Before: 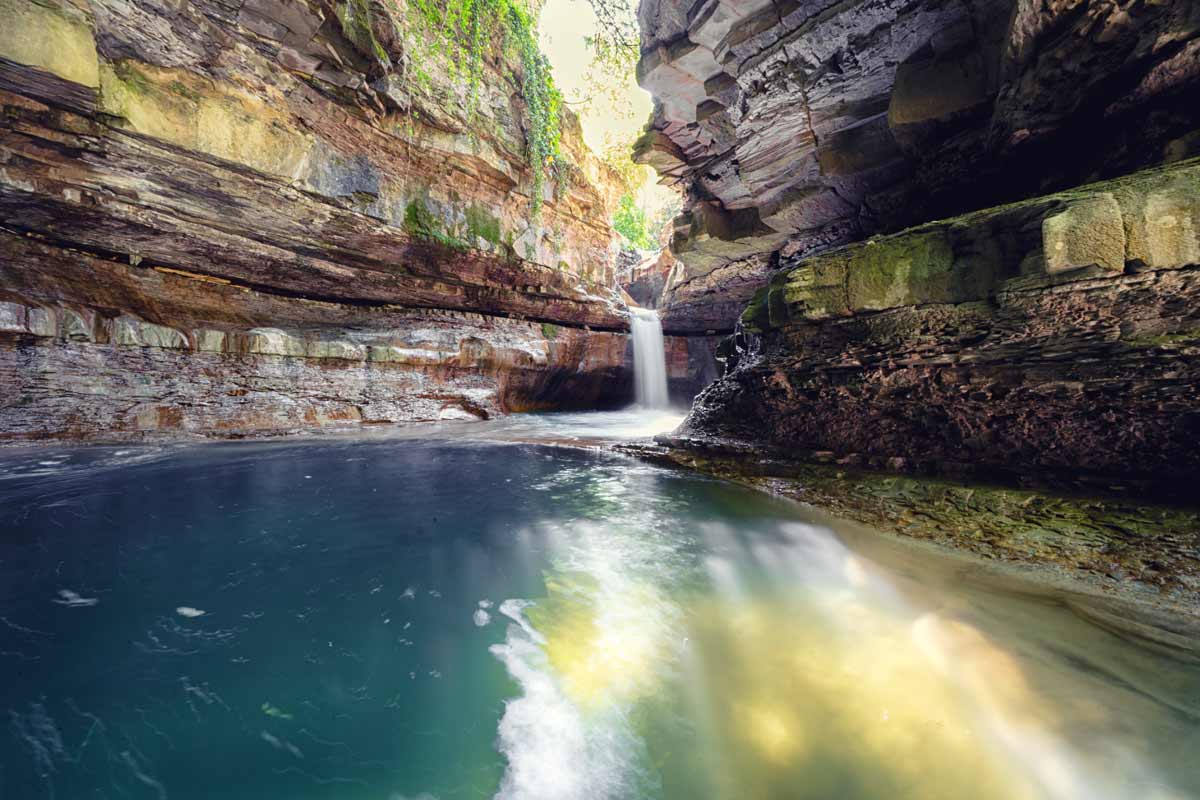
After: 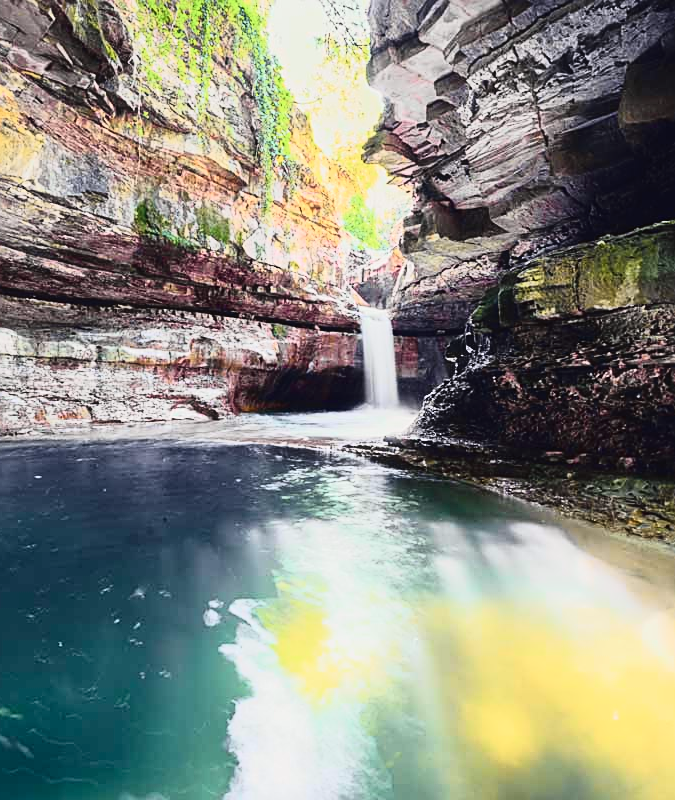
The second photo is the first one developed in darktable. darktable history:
tone curve: curves: ch0 [(0, 0.023) (0.132, 0.075) (0.256, 0.2) (0.463, 0.494) (0.699, 0.816) (0.813, 0.898) (1, 0.943)]; ch1 [(0, 0) (0.32, 0.306) (0.441, 0.41) (0.476, 0.466) (0.498, 0.5) (0.518, 0.519) (0.546, 0.571) (0.604, 0.651) (0.733, 0.817) (1, 1)]; ch2 [(0, 0) (0.312, 0.313) (0.431, 0.425) (0.483, 0.477) (0.503, 0.503) (0.526, 0.507) (0.564, 0.575) (0.614, 0.695) (0.713, 0.767) (0.985, 0.966)], color space Lab, independent channels
sharpen: on, module defaults
exposure: exposure 0.2 EV, compensate highlight preservation false
color balance: input saturation 80.07%
haze removal: strength -0.05
crop and rotate: left 22.516%, right 21.234%
